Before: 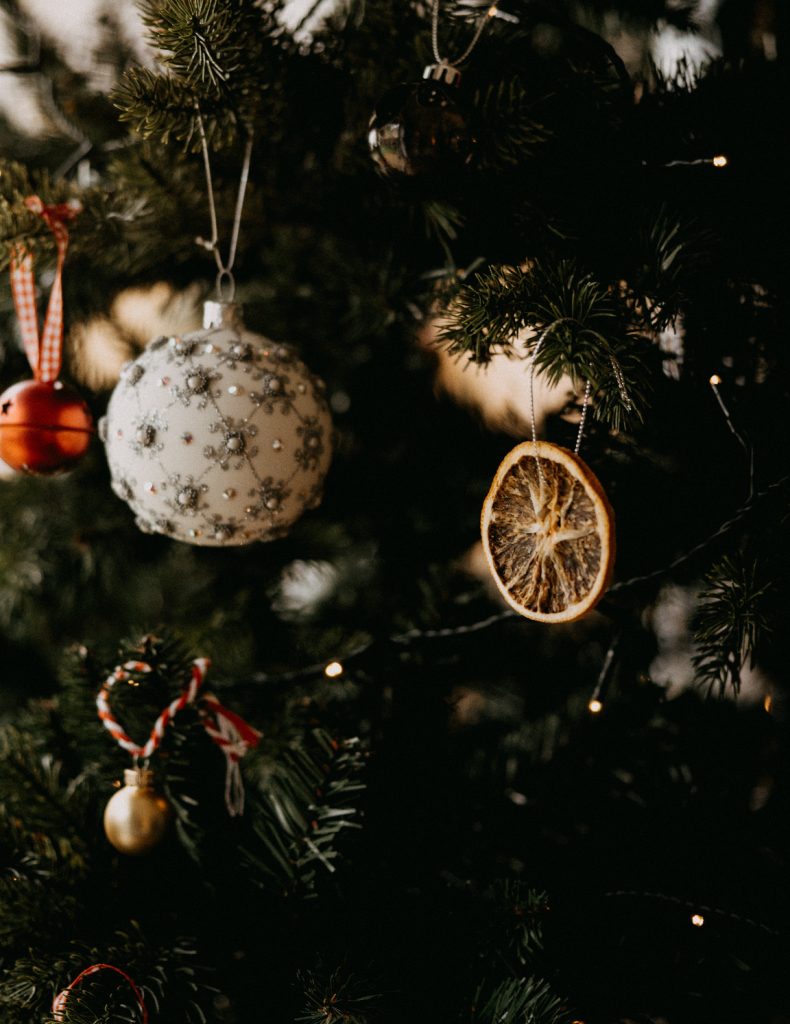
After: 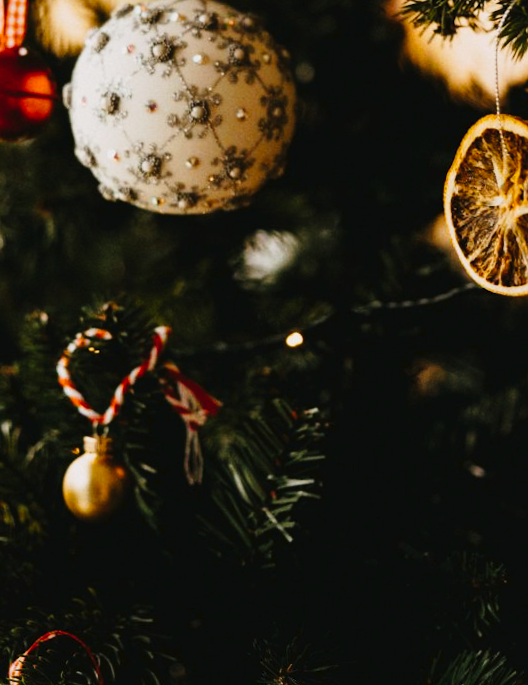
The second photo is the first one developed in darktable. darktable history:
white balance: red 1, blue 1
crop and rotate: angle -0.82°, left 3.85%, top 31.828%, right 27.992%
tone curve: curves: ch0 [(0, 0) (0.003, 0.024) (0.011, 0.032) (0.025, 0.041) (0.044, 0.054) (0.069, 0.069) (0.1, 0.09) (0.136, 0.116) (0.177, 0.162) (0.224, 0.213) (0.277, 0.278) (0.335, 0.359) (0.399, 0.447) (0.468, 0.543) (0.543, 0.621) (0.623, 0.717) (0.709, 0.807) (0.801, 0.876) (0.898, 0.934) (1, 1)], preserve colors none
color balance rgb: perceptual saturation grading › global saturation 25%, global vibrance 20%
